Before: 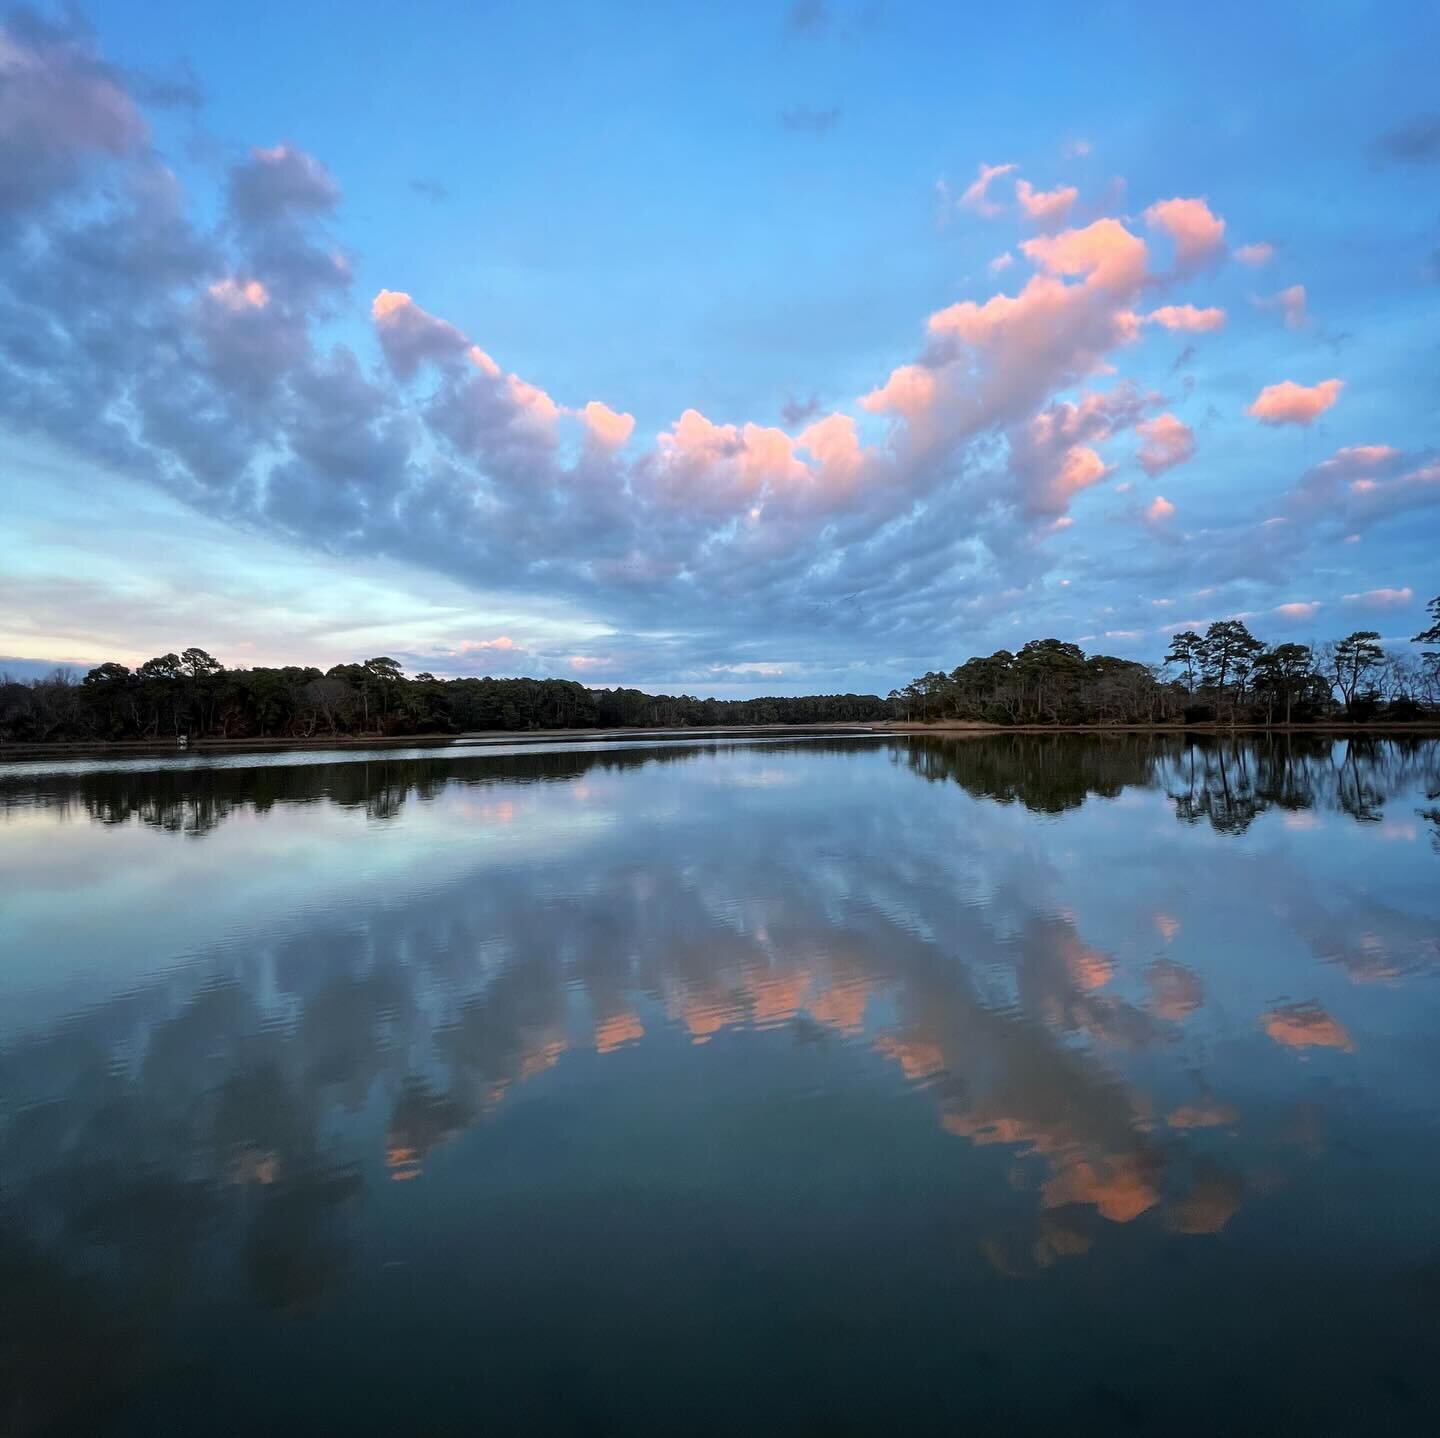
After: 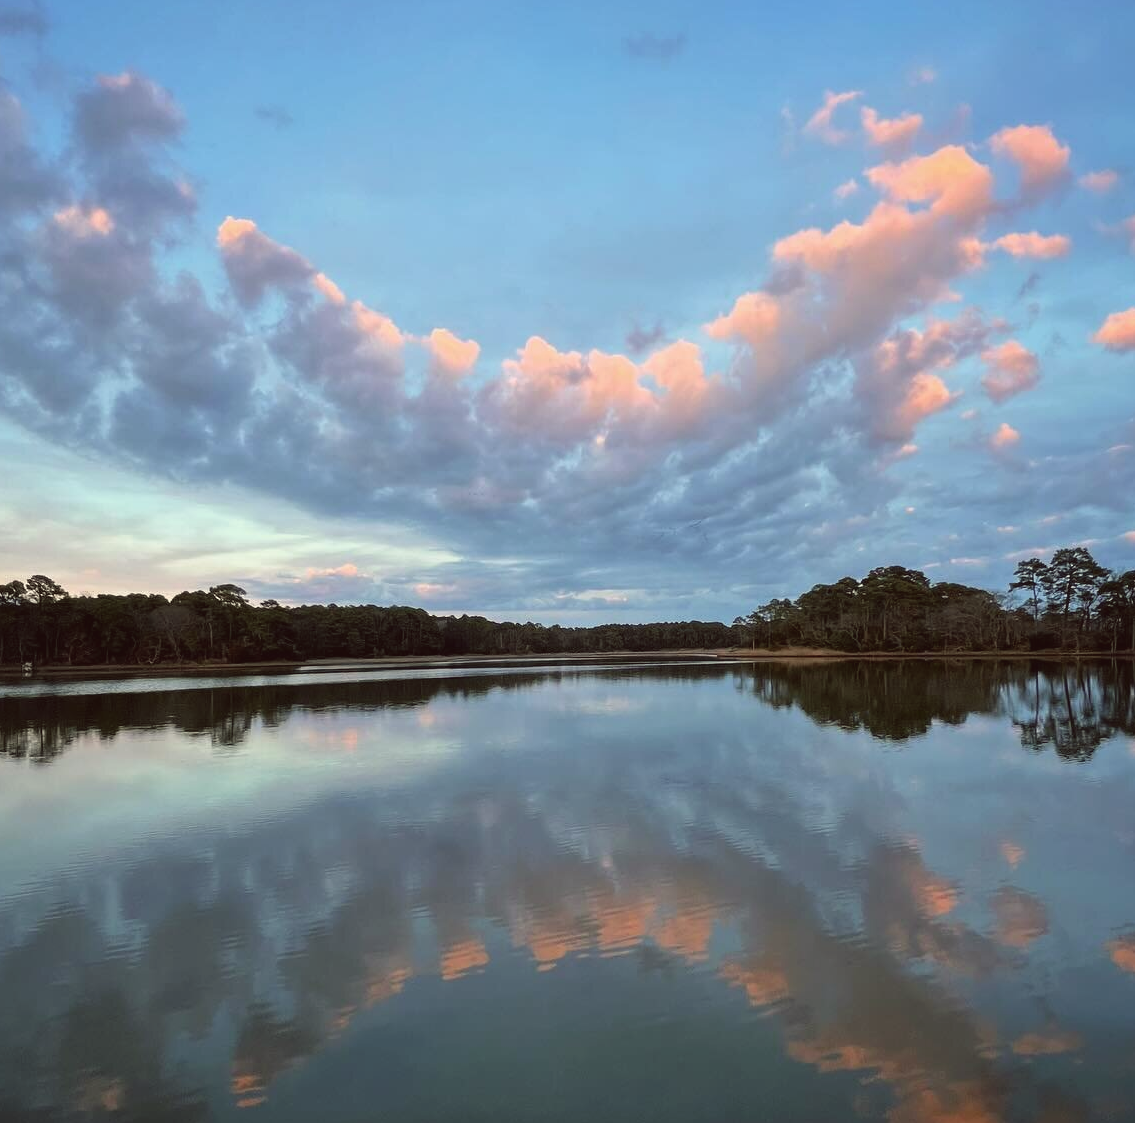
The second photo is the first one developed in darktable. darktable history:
crop and rotate: left 10.77%, top 5.1%, right 10.41%, bottom 16.76%
color balance: lift [1.005, 1.002, 0.998, 0.998], gamma [1, 1.021, 1.02, 0.979], gain [0.923, 1.066, 1.056, 0.934]
